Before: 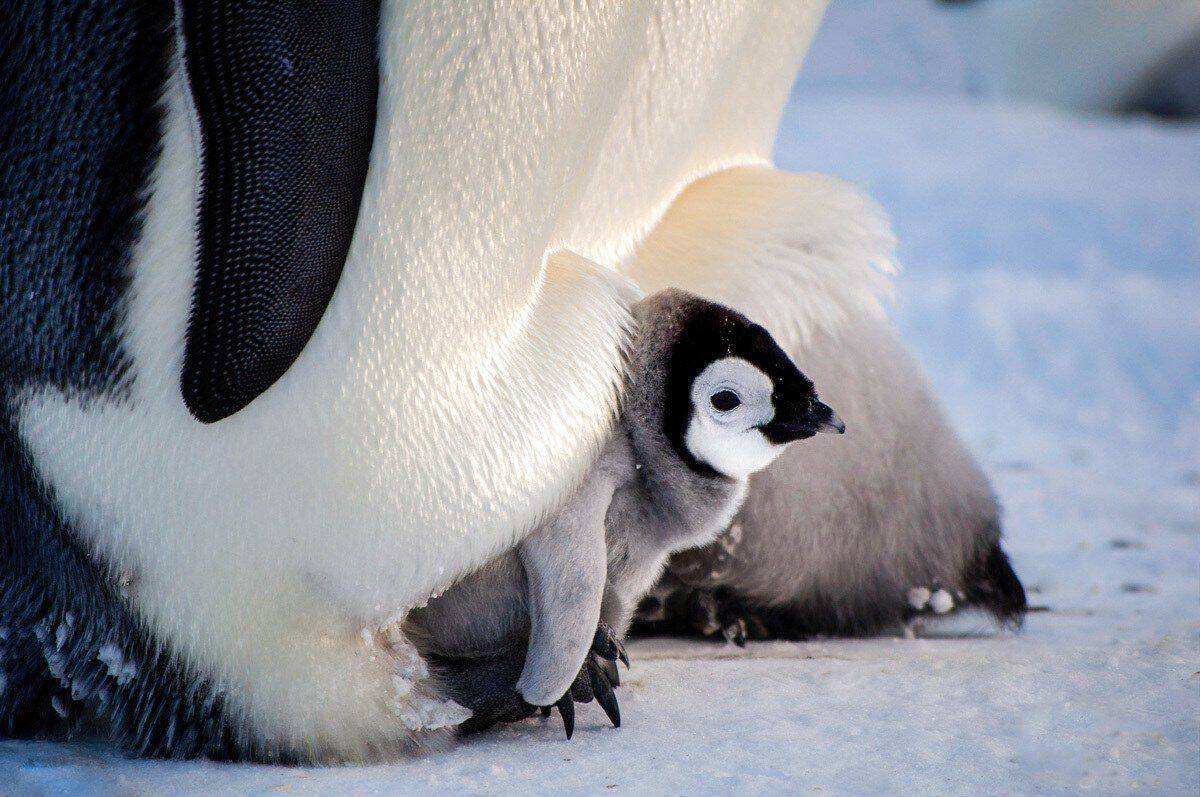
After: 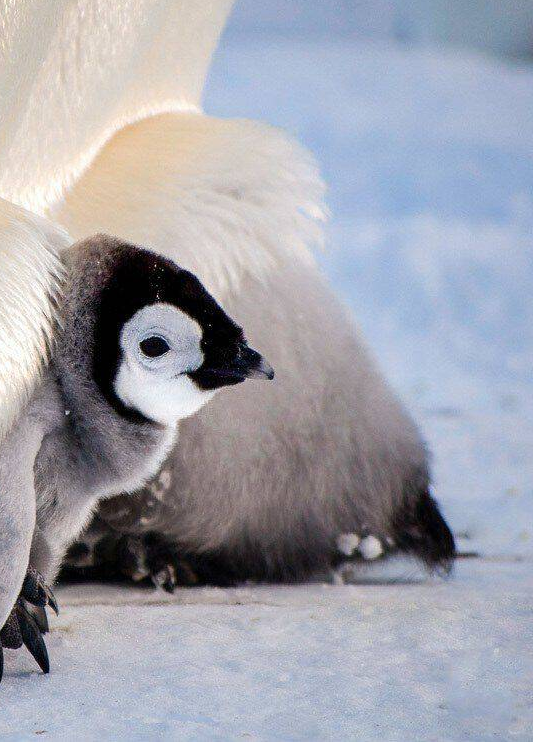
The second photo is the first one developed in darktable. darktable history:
crop: left 47.607%, top 6.84%, right 7.931%
